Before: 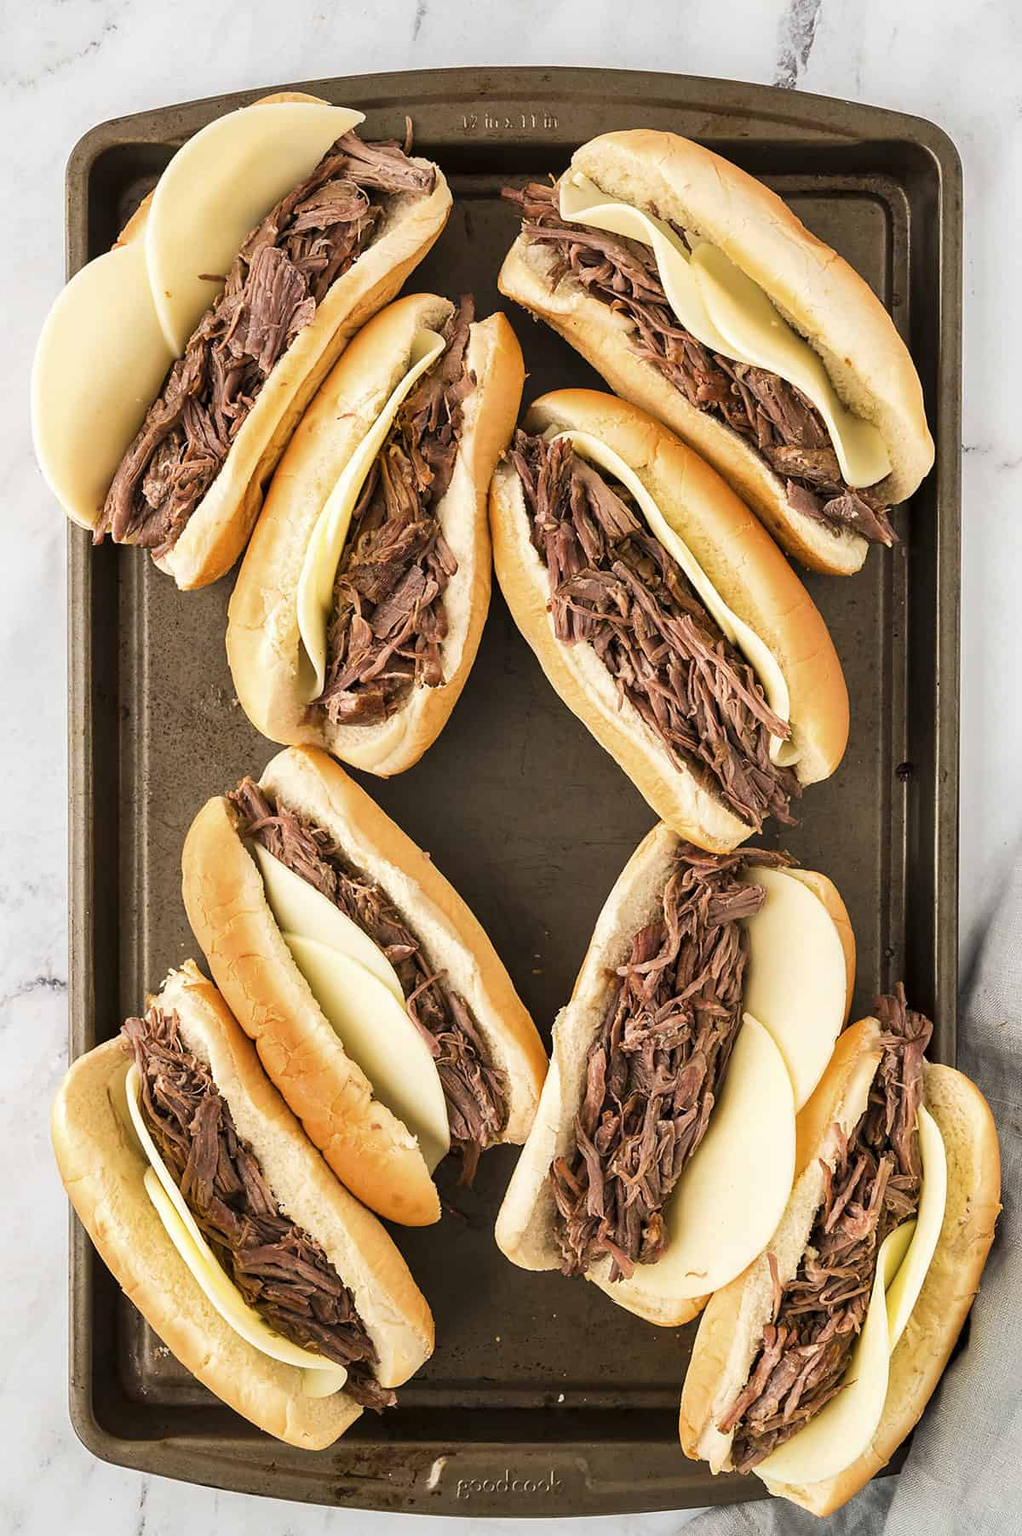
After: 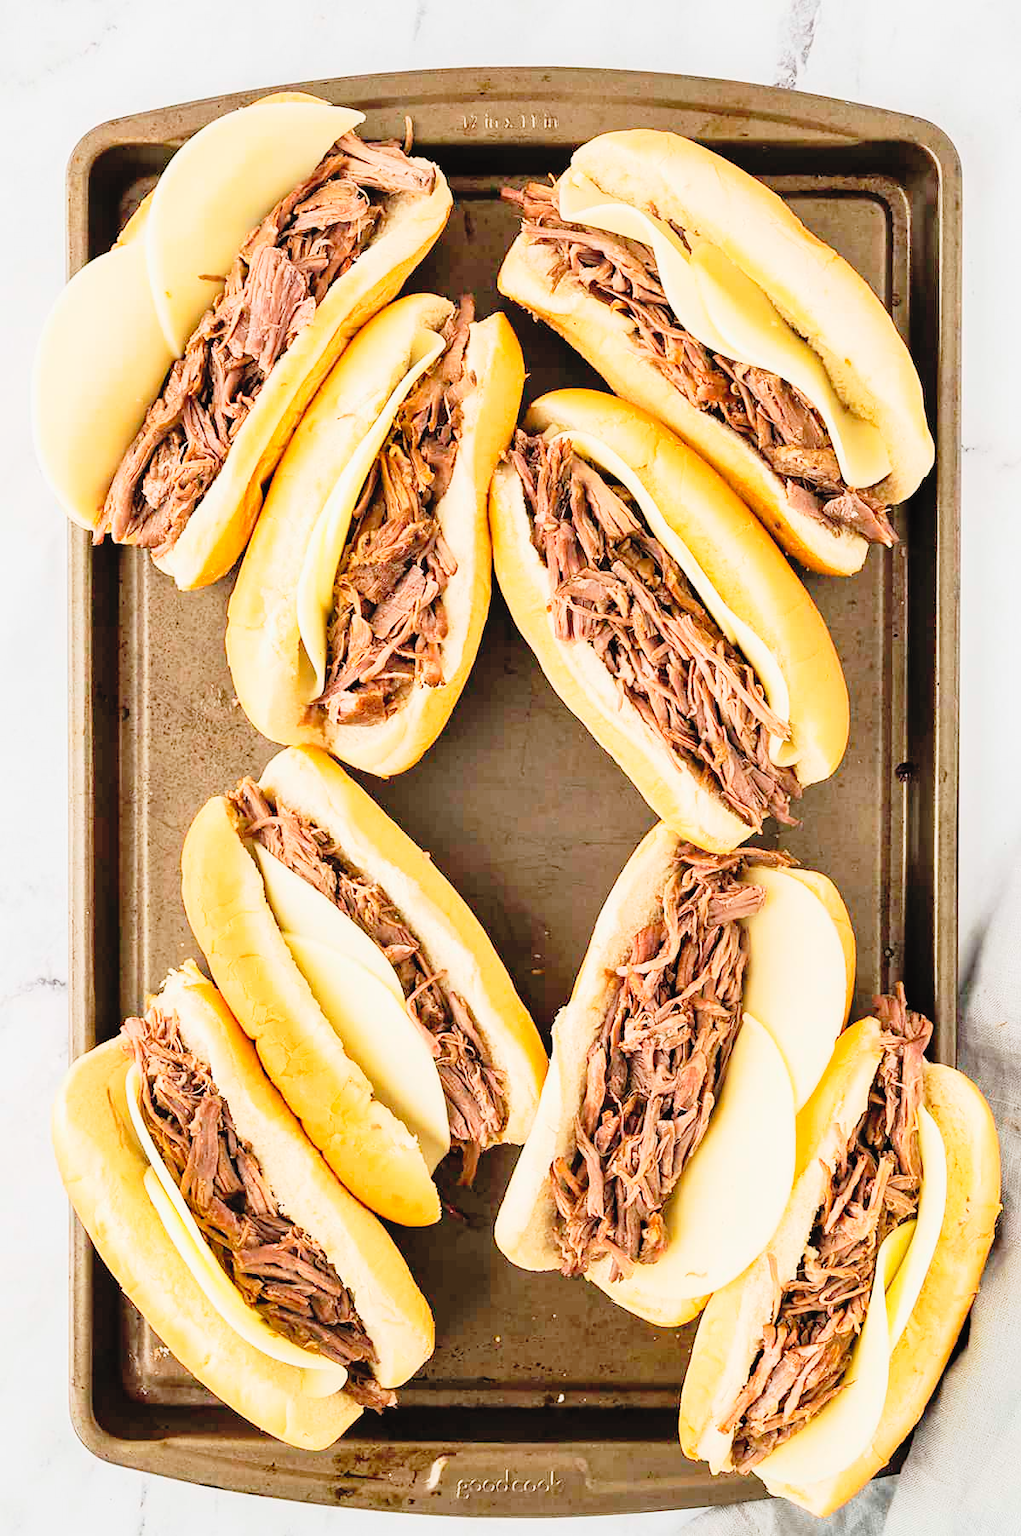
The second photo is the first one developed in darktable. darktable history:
tone curve: curves: ch0 [(0, 0.014) (0.17, 0.099) (0.392, 0.438) (0.725, 0.828) (0.872, 0.918) (1, 0.981)]; ch1 [(0, 0) (0.402, 0.36) (0.488, 0.466) (0.5, 0.499) (0.515, 0.515) (0.574, 0.595) (0.619, 0.65) (0.701, 0.725) (1, 1)]; ch2 [(0, 0) (0.432, 0.422) (0.486, 0.49) (0.503, 0.503) (0.523, 0.554) (0.562, 0.606) (0.644, 0.694) (0.717, 0.753) (1, 0.991)], preserve colors none
contrast brightness saturation: contrast 0.098, brightness 0.29, saturation 0.141
